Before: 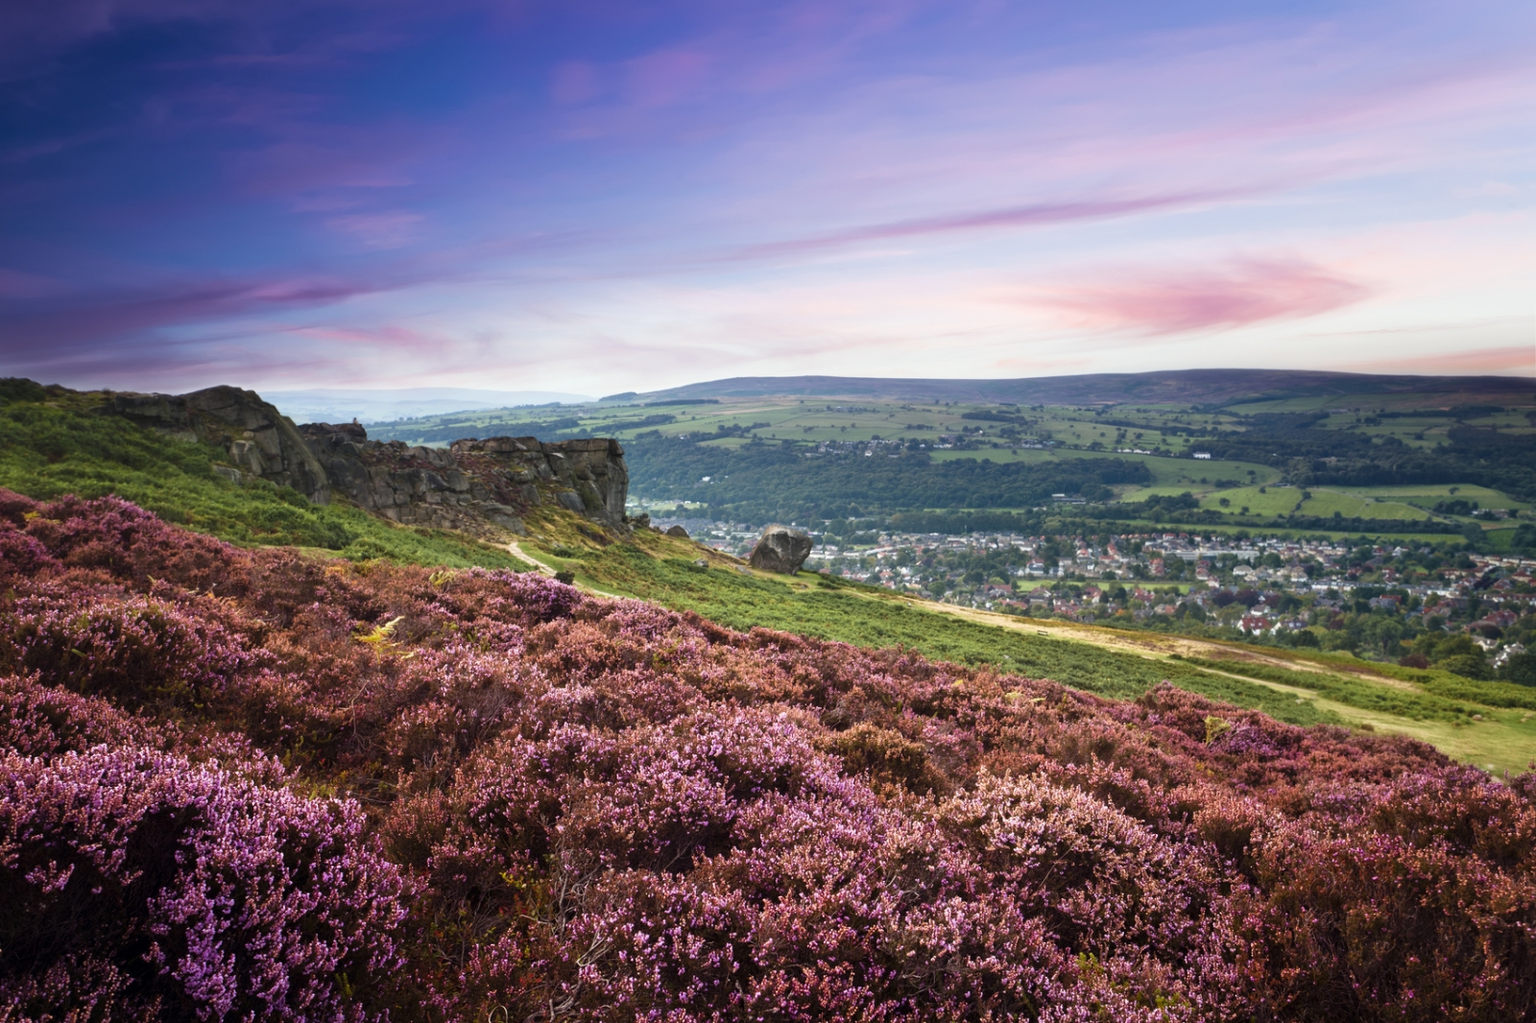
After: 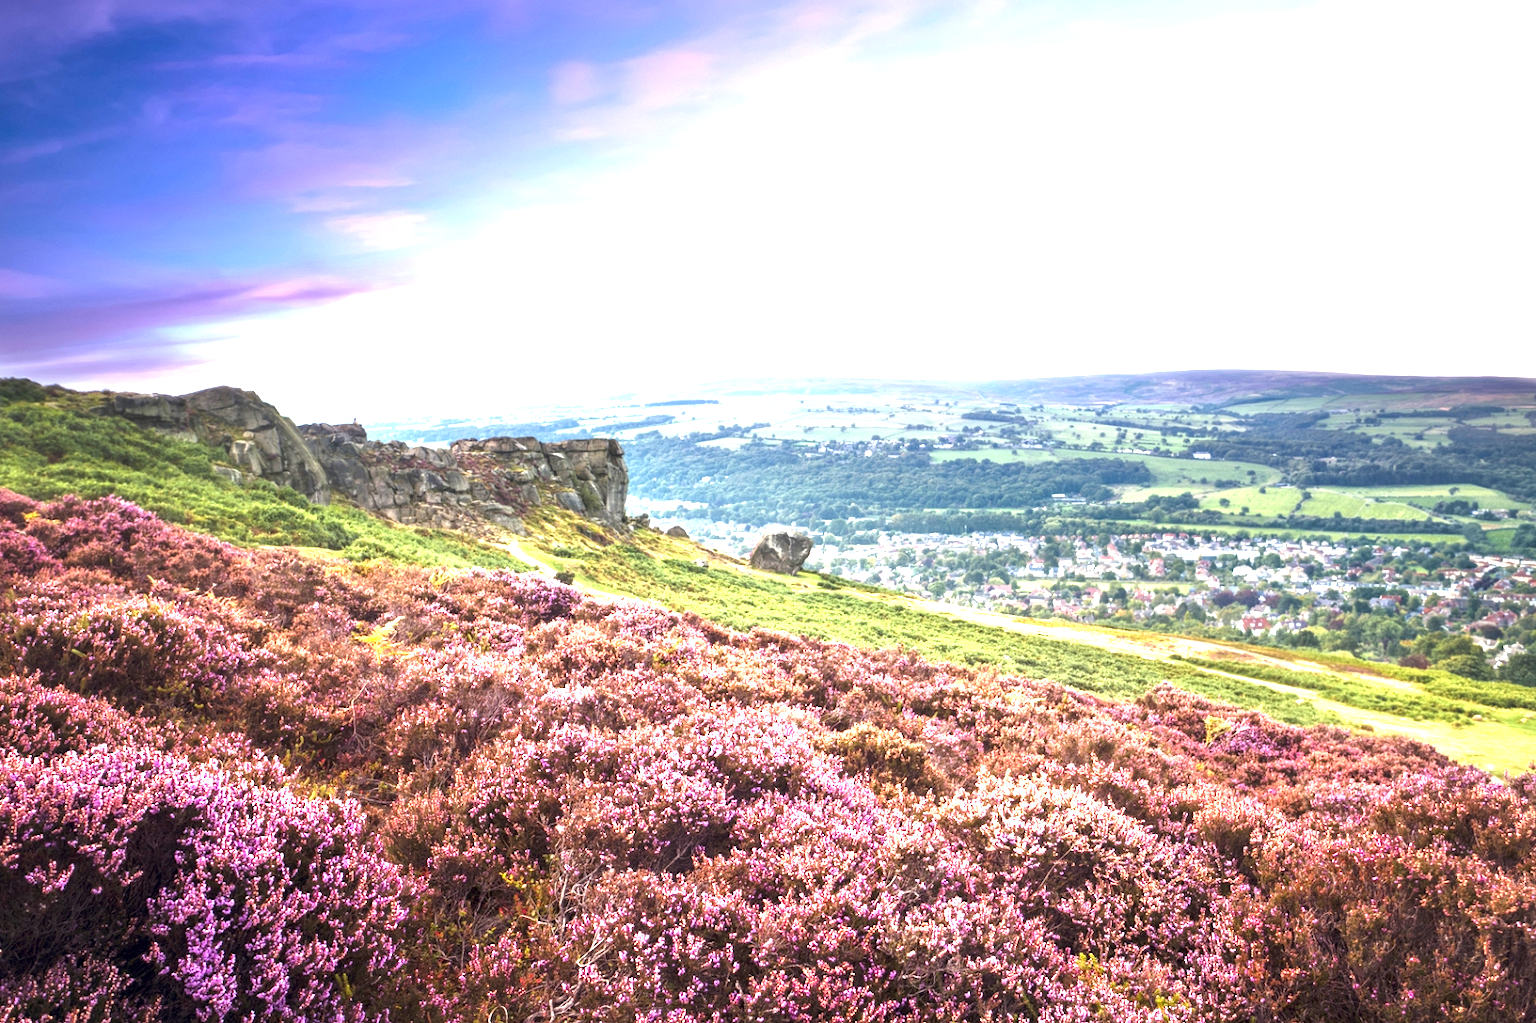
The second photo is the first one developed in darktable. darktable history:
local contrast: on, module defaults
exposure: exposure 1.988 EV, compensate highlight preservation false
